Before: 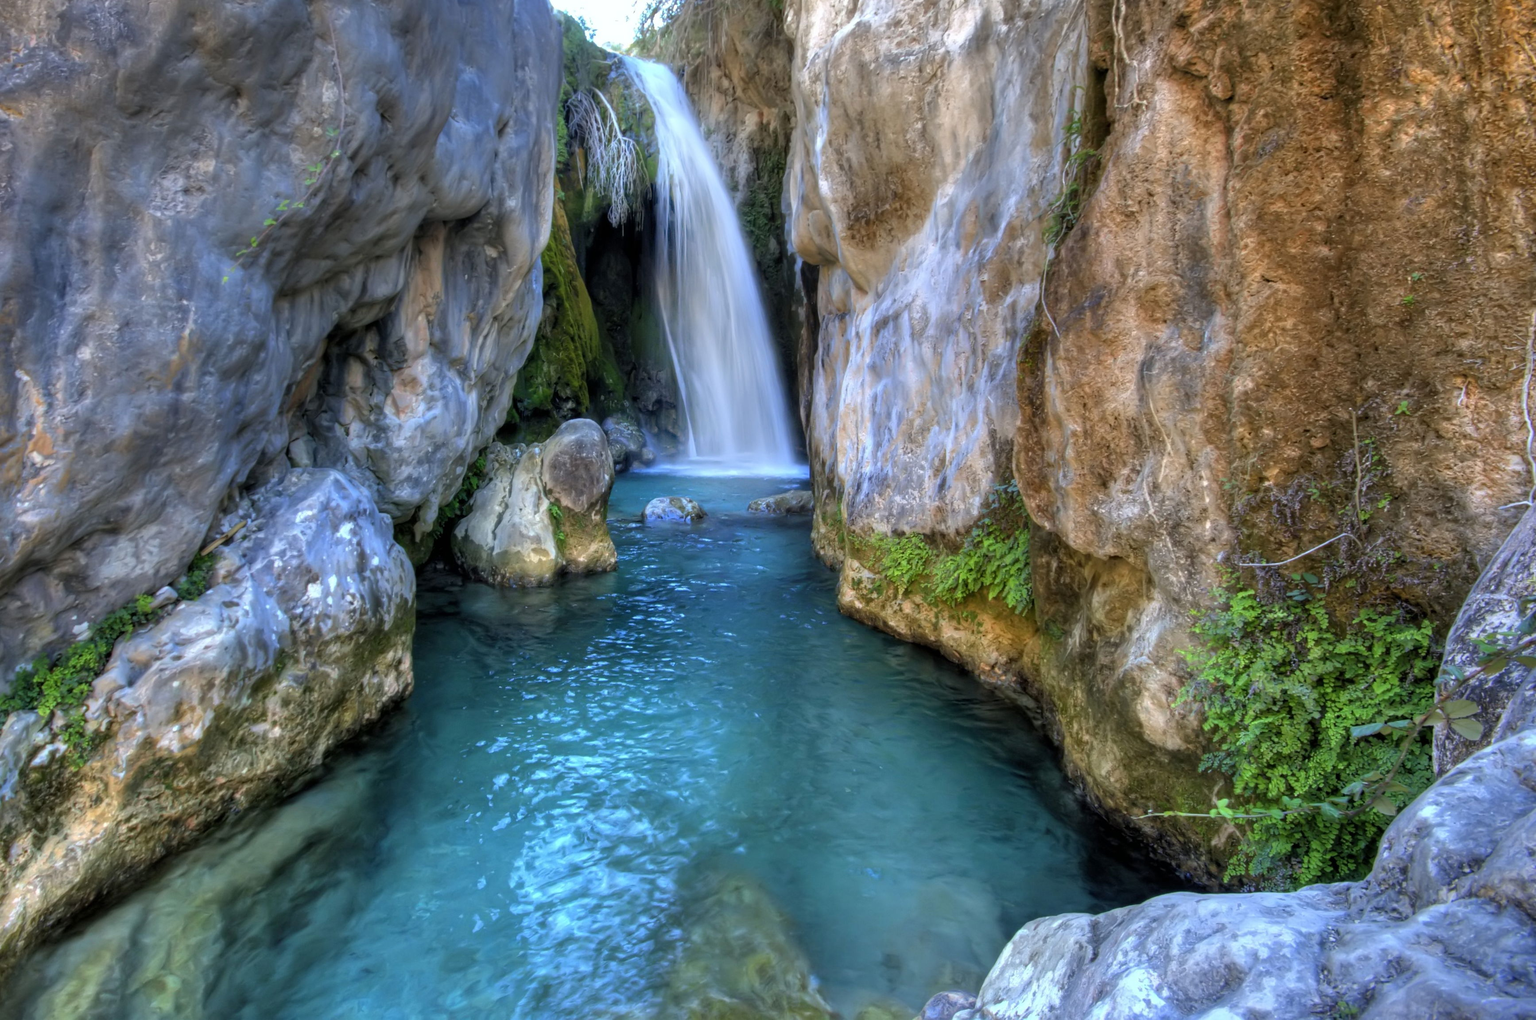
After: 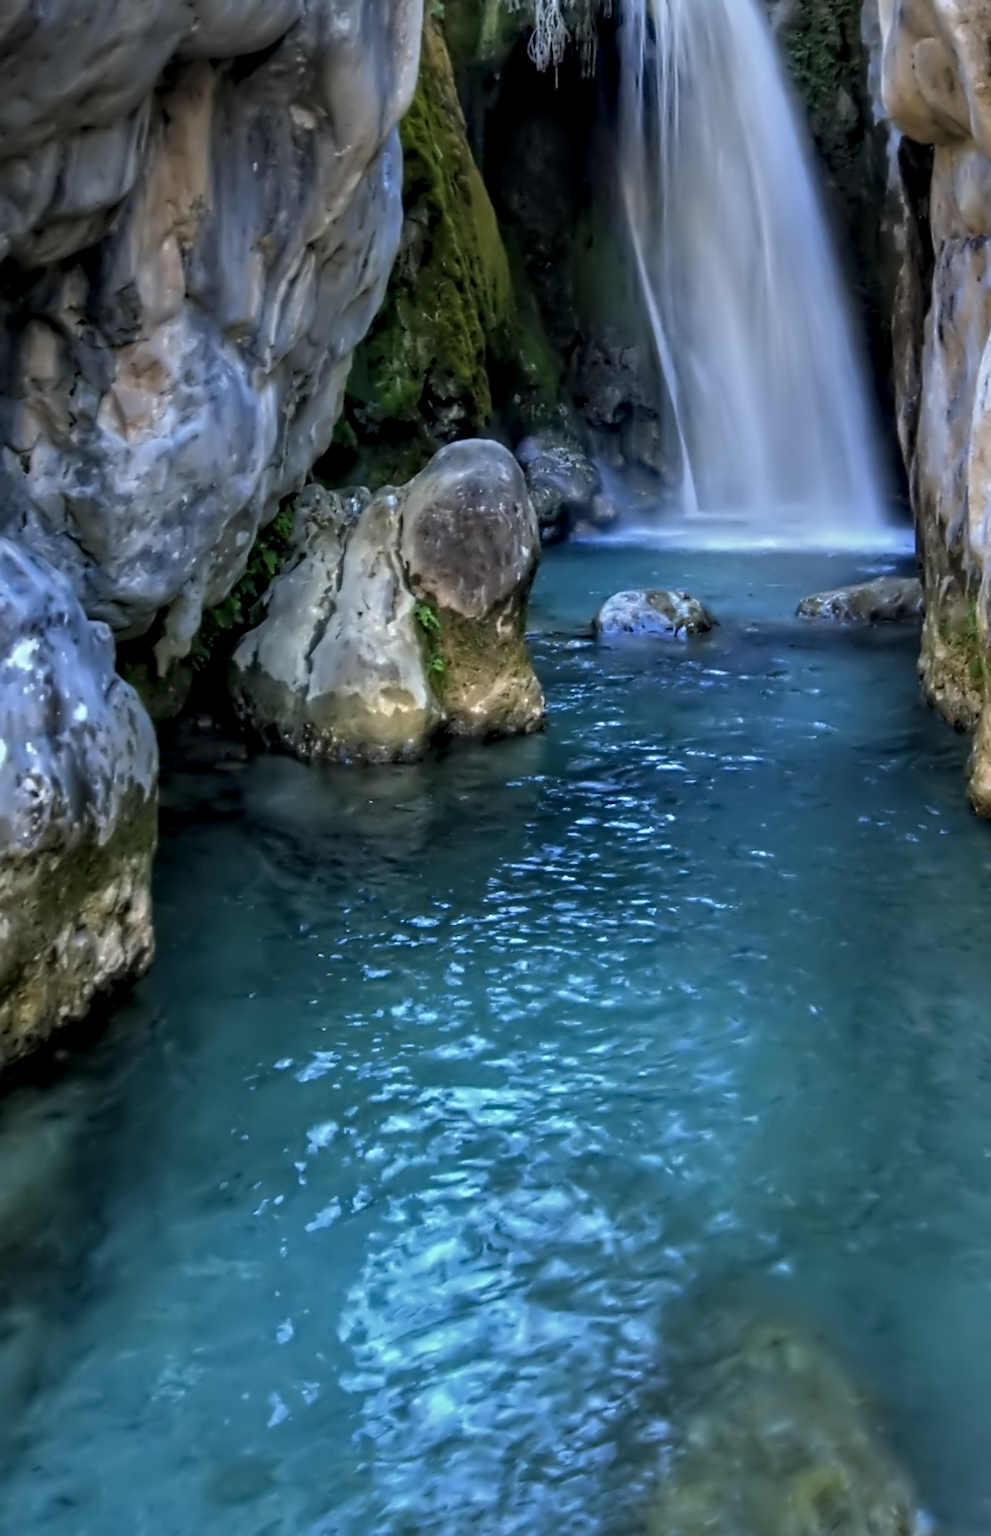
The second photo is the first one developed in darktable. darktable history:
crop and rotate: left 21.714%, top 18.702%, right 44.666%, bottom 2.99%
contrast equalizer: octaves 7, y [[0.5, 0.542, 0.583, 0.625, 0.667, 0.708], [0.5 ×6], [0.5 ×6], [0, 0.033, 0.067, 0.1, 0.133, 0.167], [0, 0.05, 0.1, 0.15, 0.2, 0.25]]
exposure: exposure -0.49 EV, compensate highlight preservation false
